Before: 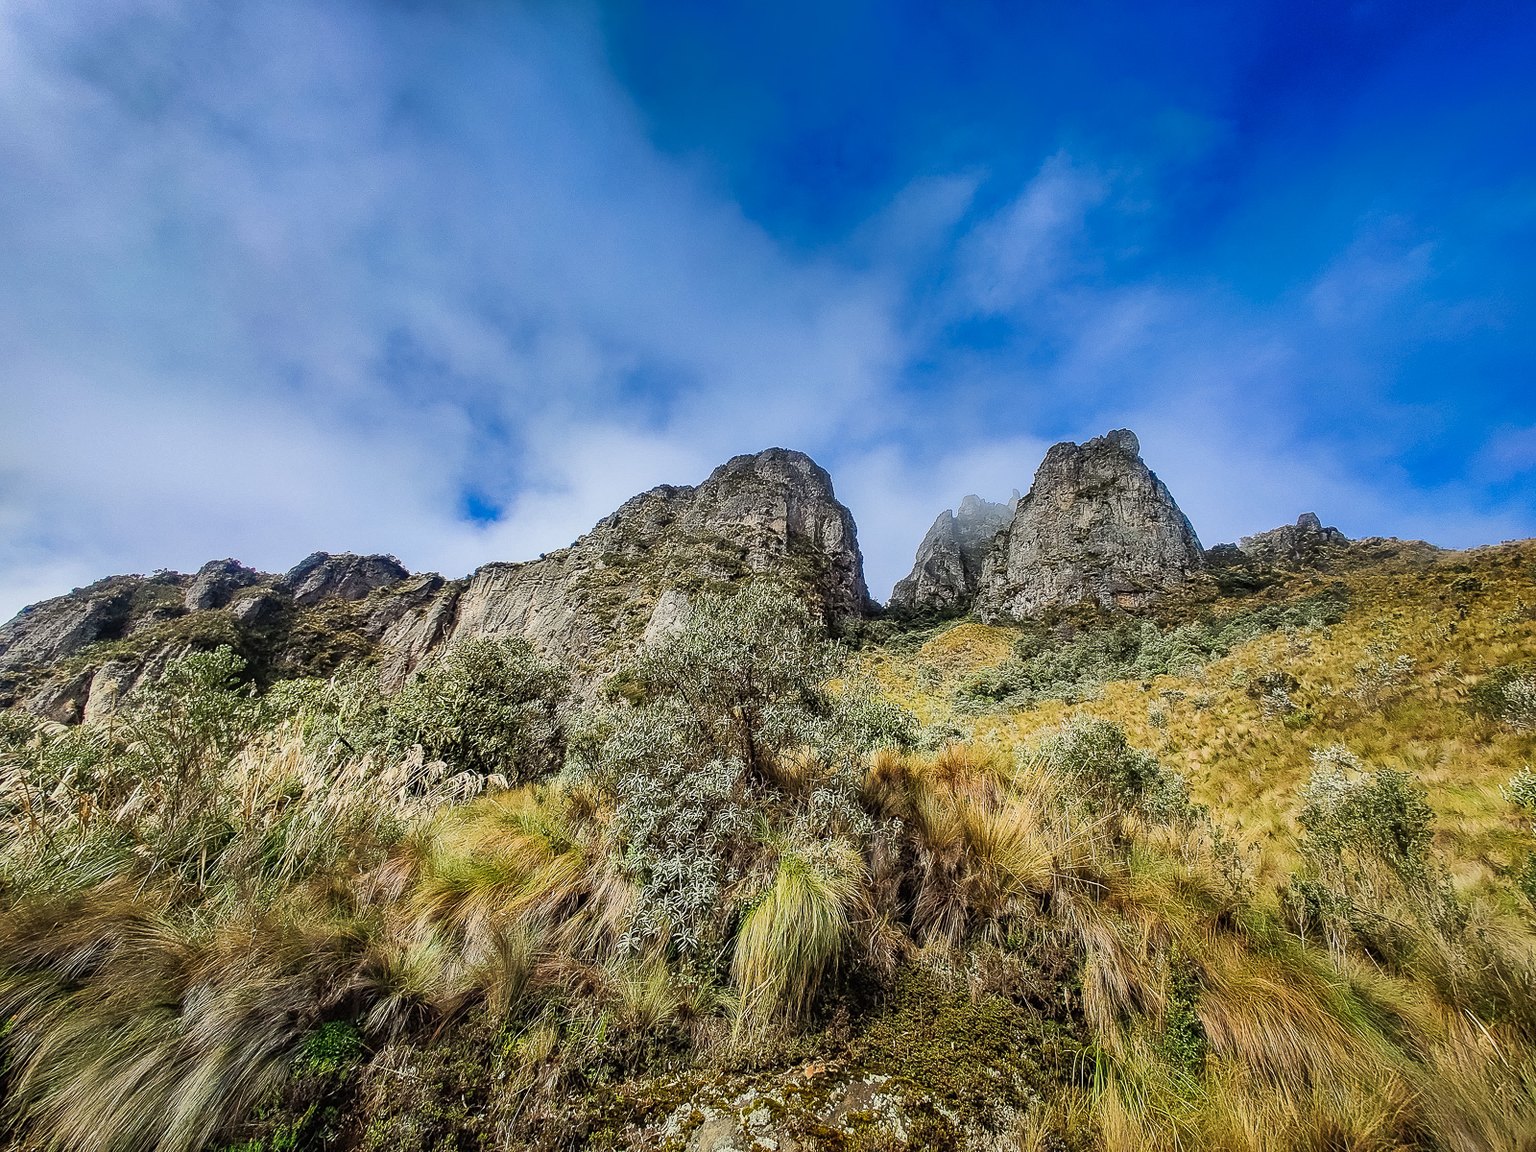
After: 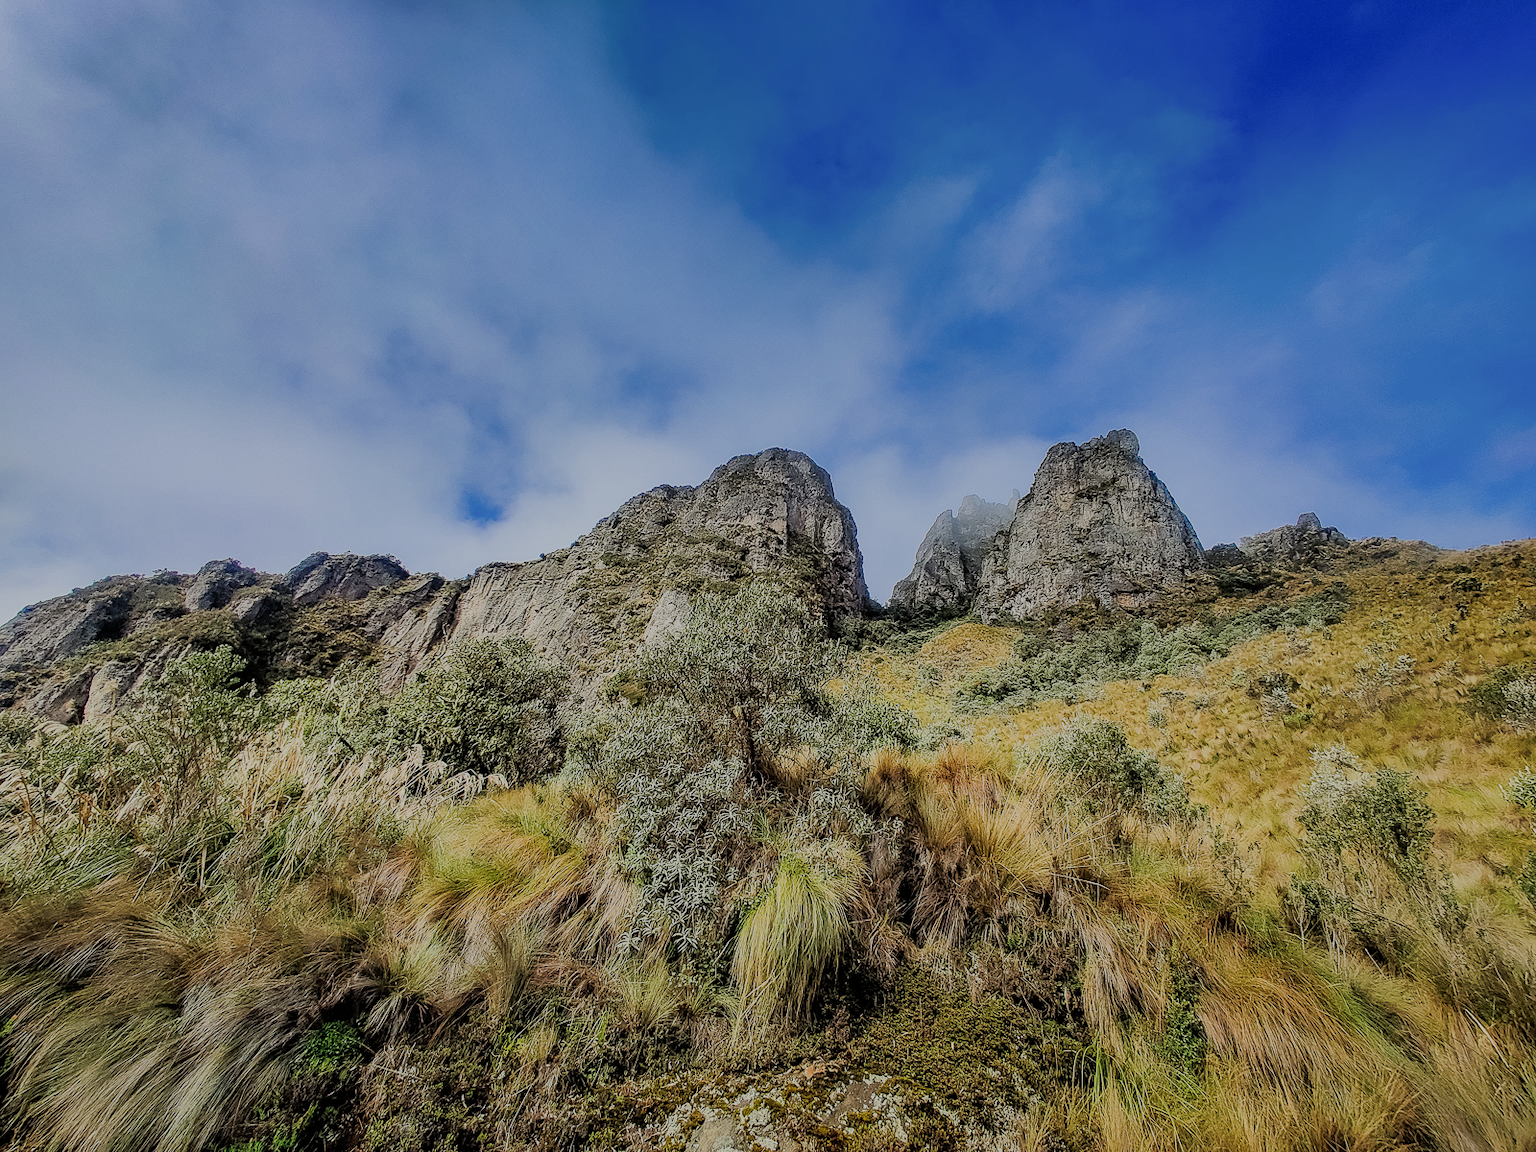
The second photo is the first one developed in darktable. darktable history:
filmic rgb: black relative exposure -6.52 EV, white relative exposure 4.7 EV, hardness 3.15, contrast 0.794, iterations of high-quality reconstruction 0
